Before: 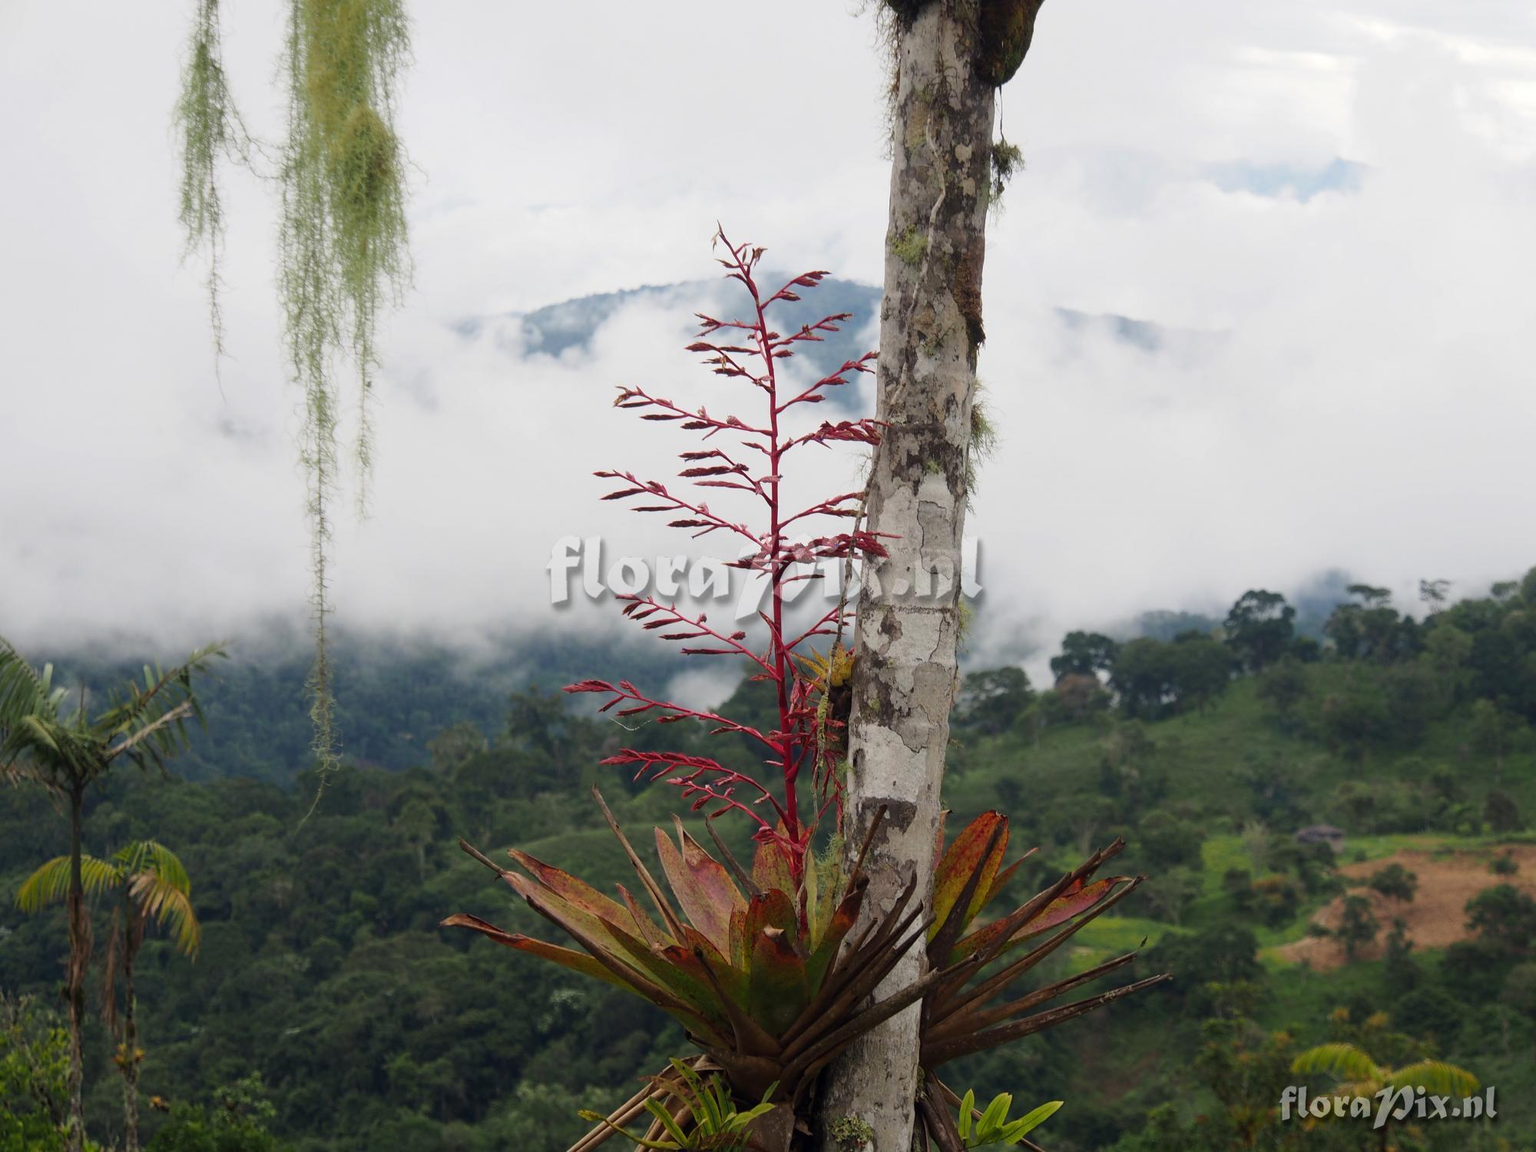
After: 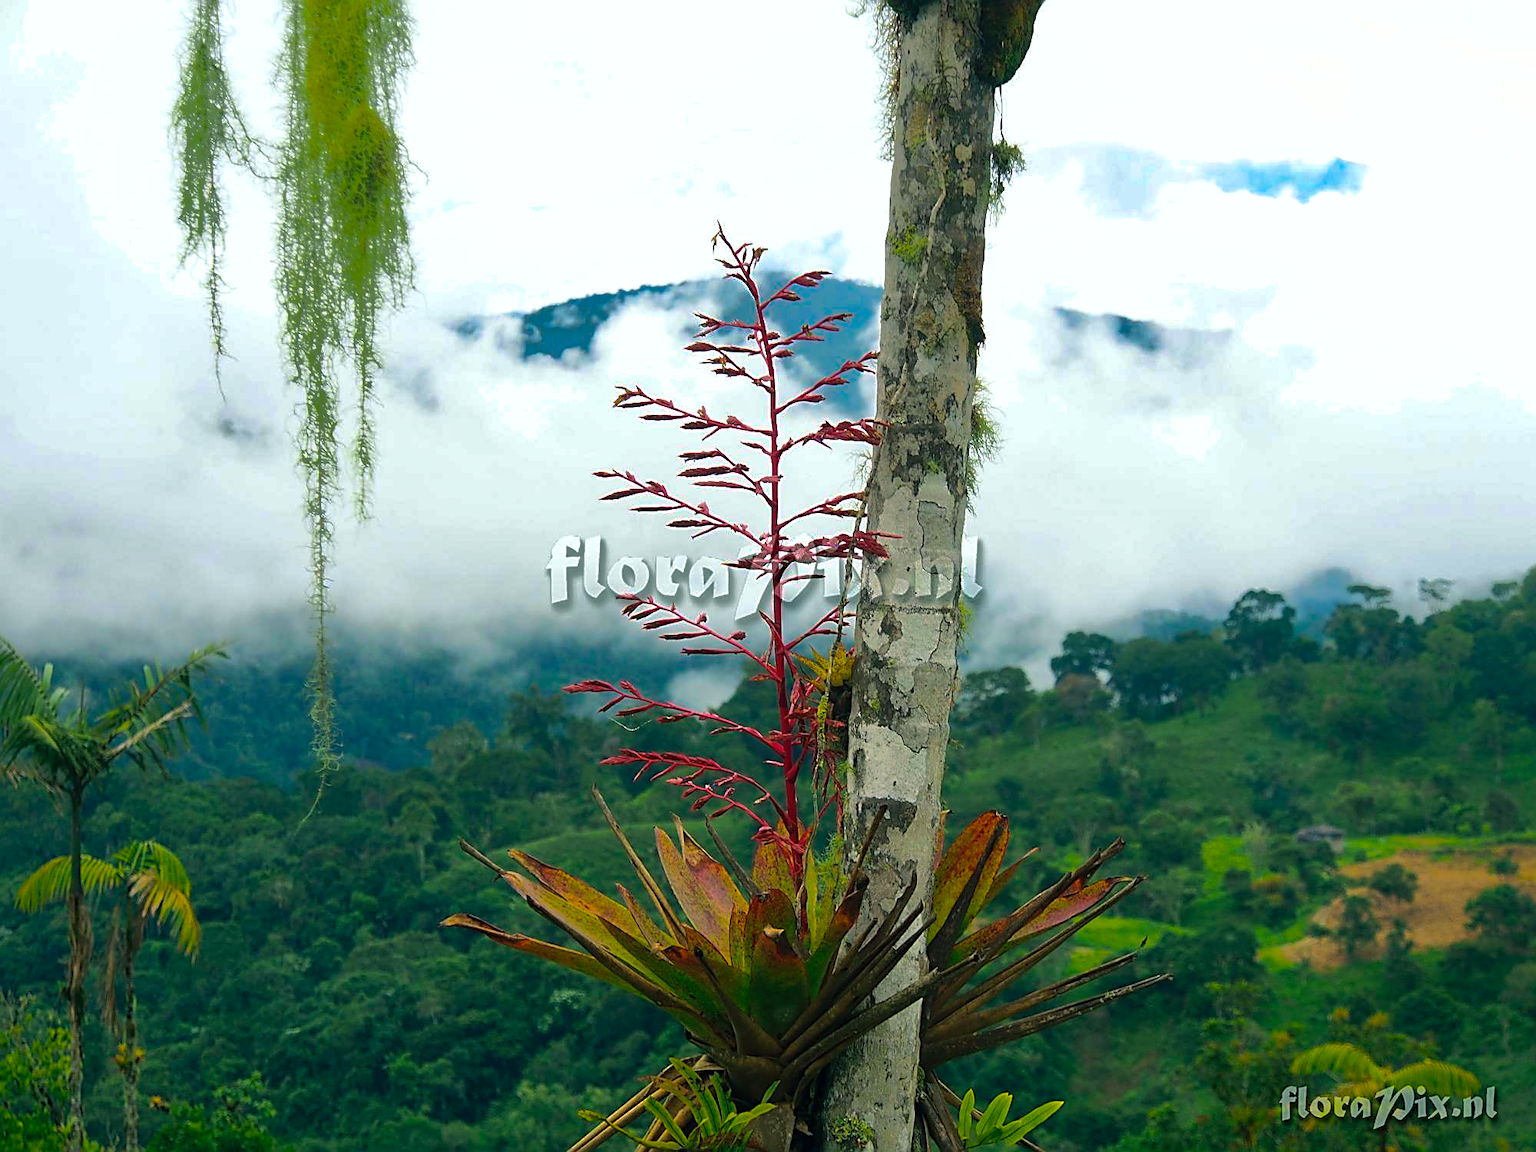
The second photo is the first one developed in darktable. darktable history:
exposure: exposure -0.28 EV, compensate highlight preservation false
sharpen: amount 0.889
shadows and highlights: highlights -59.85
color balance rgb: shadows lift › hue 84.93°, power › chroma 2.169%, power › hue 166.74°, linear chroma grading › highlights 98.937%, linear chroma grading › global chroma 23.896%, perceptual saturation grading › global saturation 0.805%, perceptual brilliance grading › global brilliance -4.565%, perceptual brilliance grading › highlights 24.935%, perceptual brilliance grading › mid-tones 7.514%, perceptual brilliance grading › shadows -4.592%, global vibrance 9.153%
